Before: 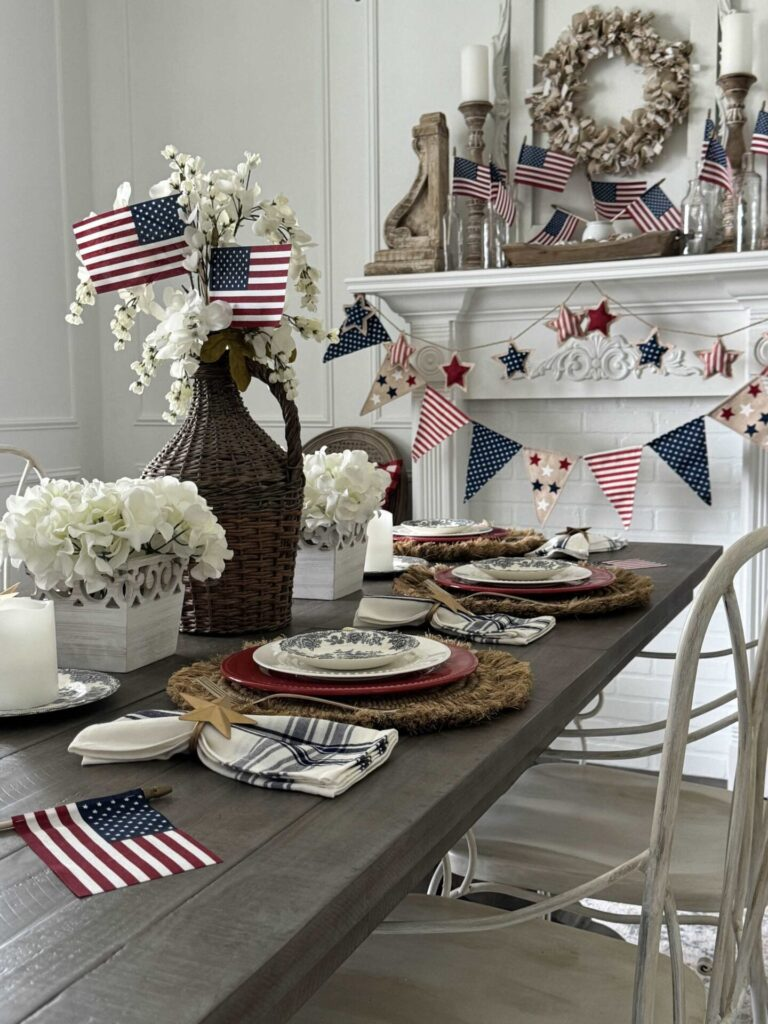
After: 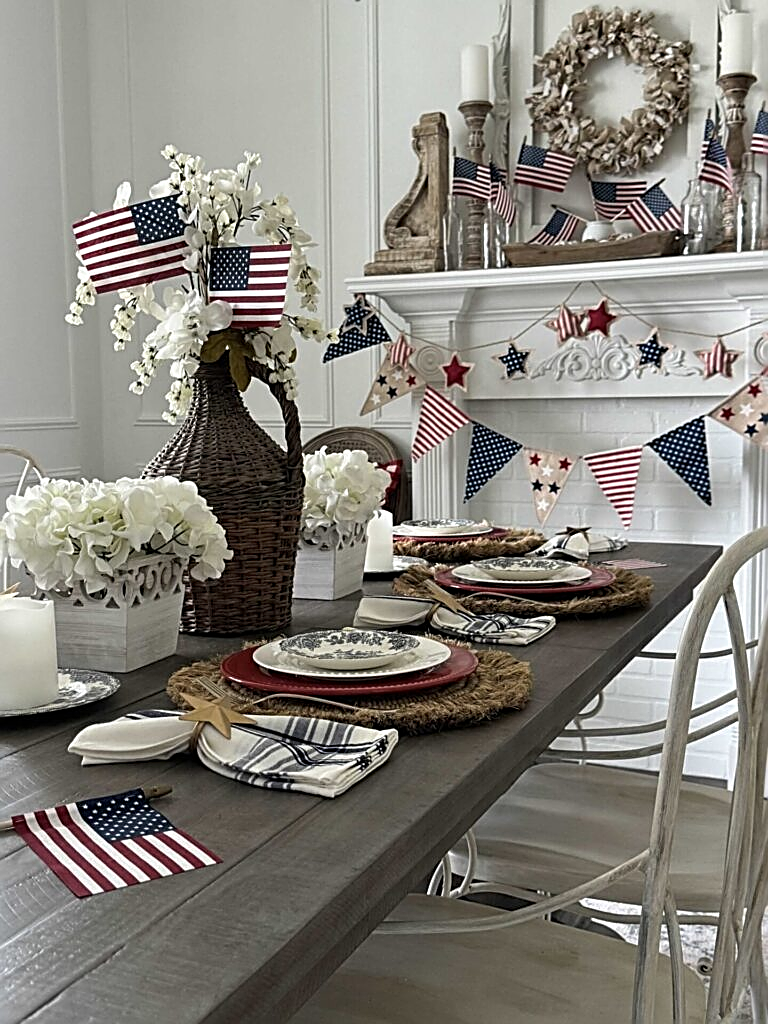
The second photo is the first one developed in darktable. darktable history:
sharpen: amount 0.984
